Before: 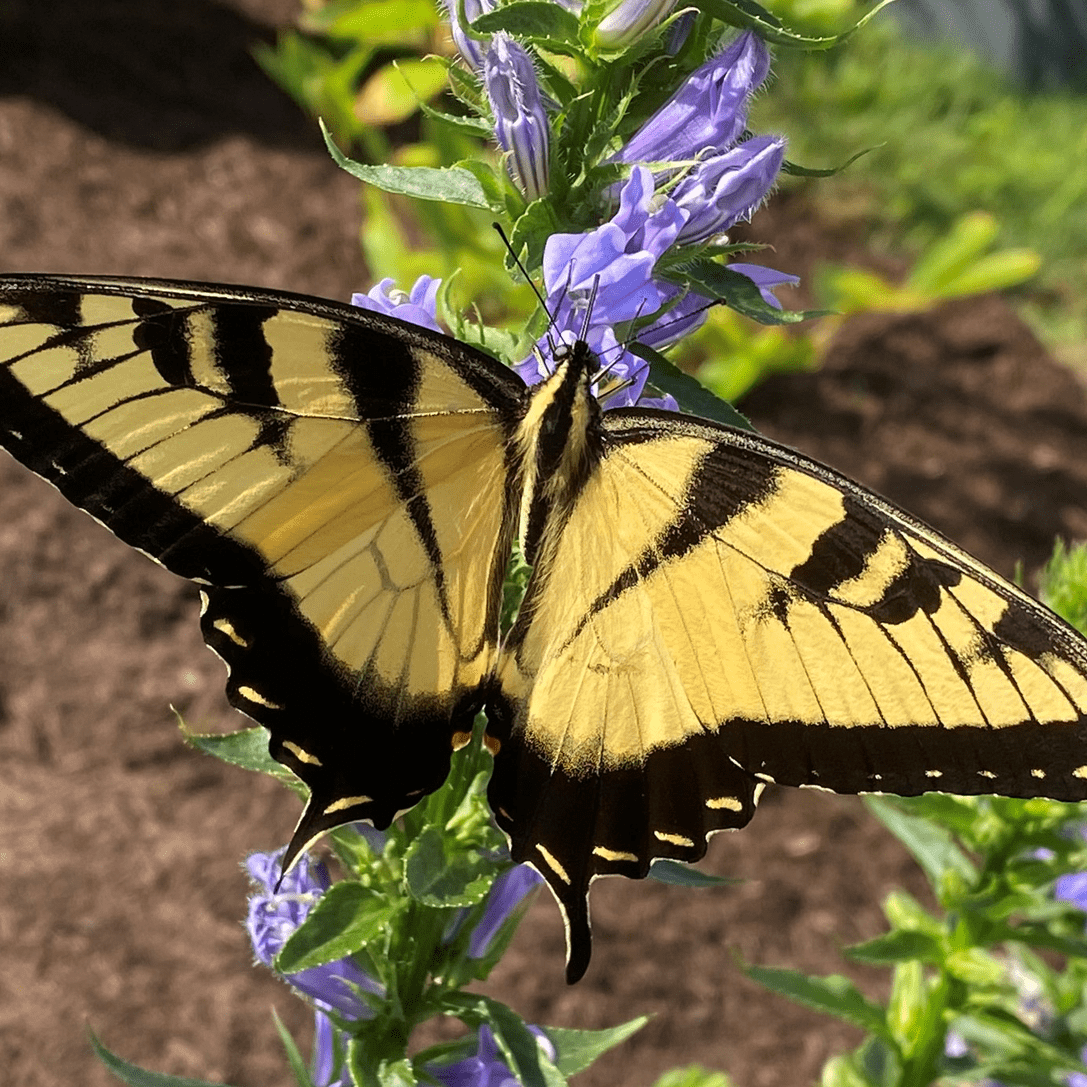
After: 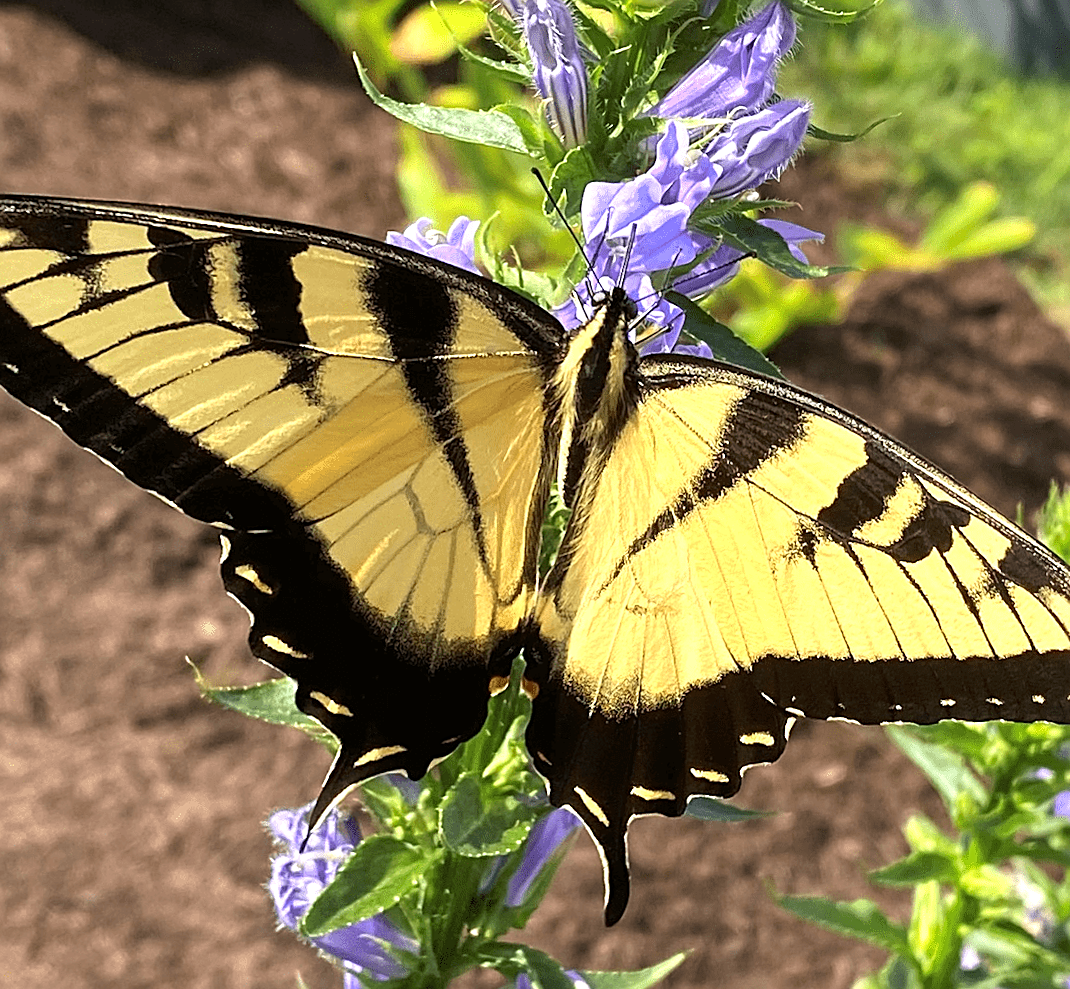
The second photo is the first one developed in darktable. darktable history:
exposure: exposure 0.636 EV, compensate highlight preservation false
sharpen: on, module defaults
rotate and perspective: rotation -0.013°, lens shift (vertical) -0.027, lens shift (horizontal) 0.178, crop left 0.016, crop right 0.989, crop top 0.082, crop bottom 0.918
